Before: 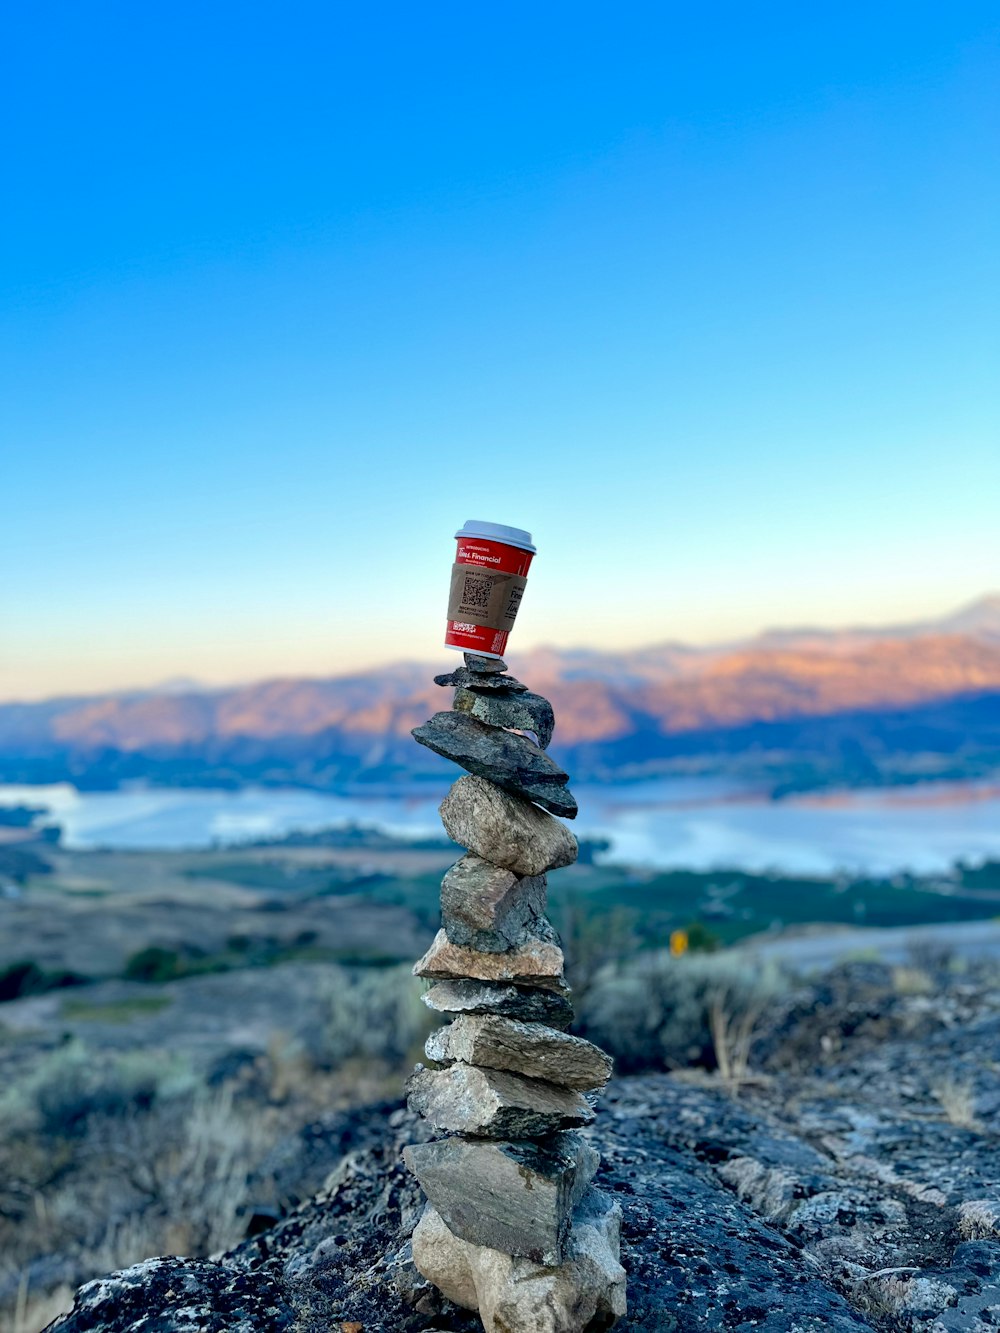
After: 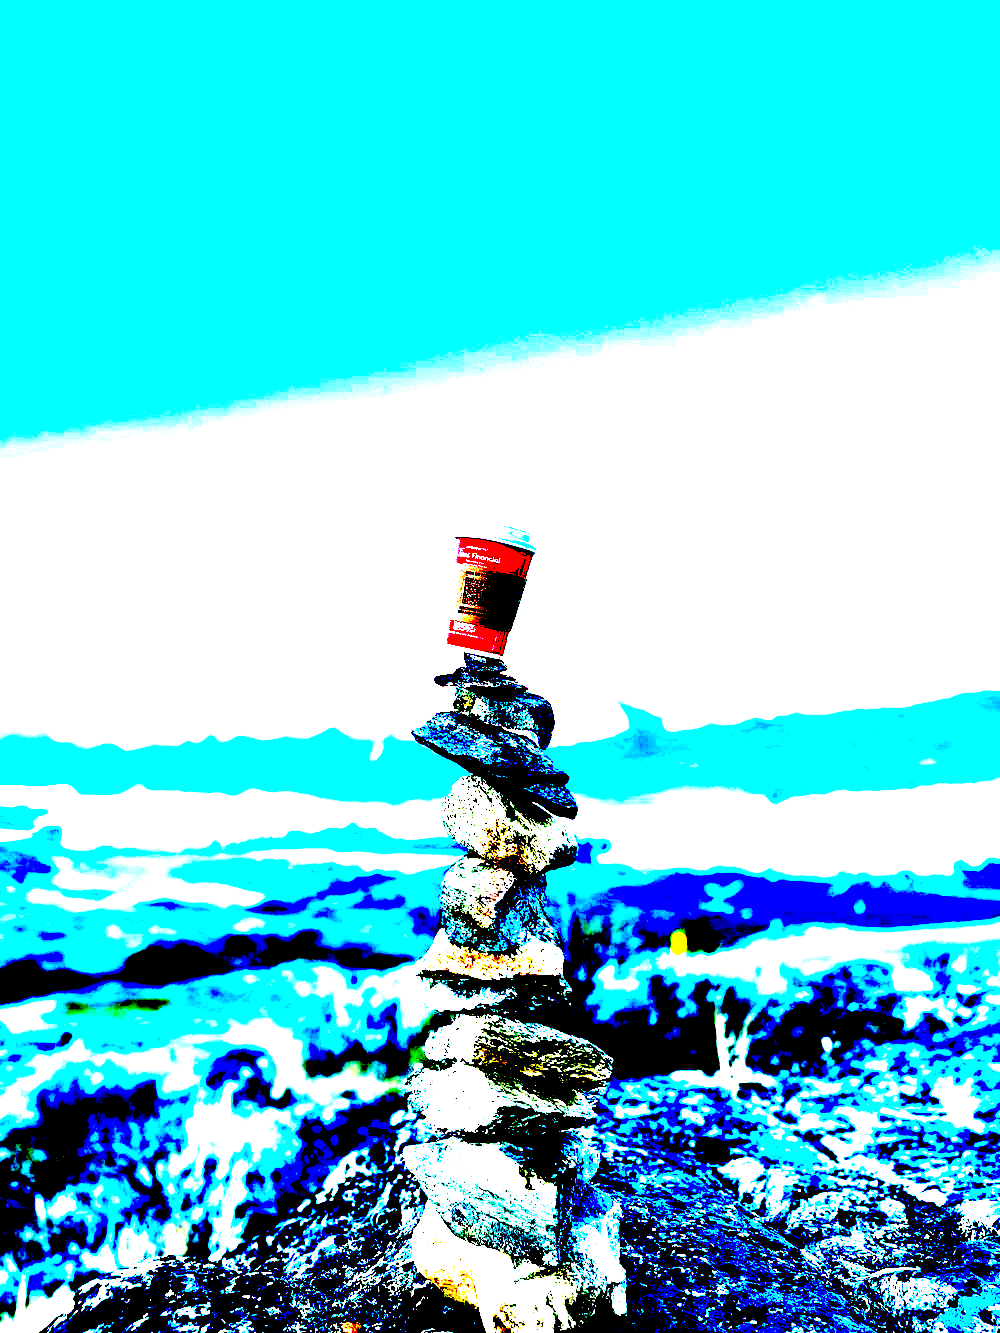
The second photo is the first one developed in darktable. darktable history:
exposure: black level correction 0.1, exposure 3.01 EV, compensate highlight preservation false
